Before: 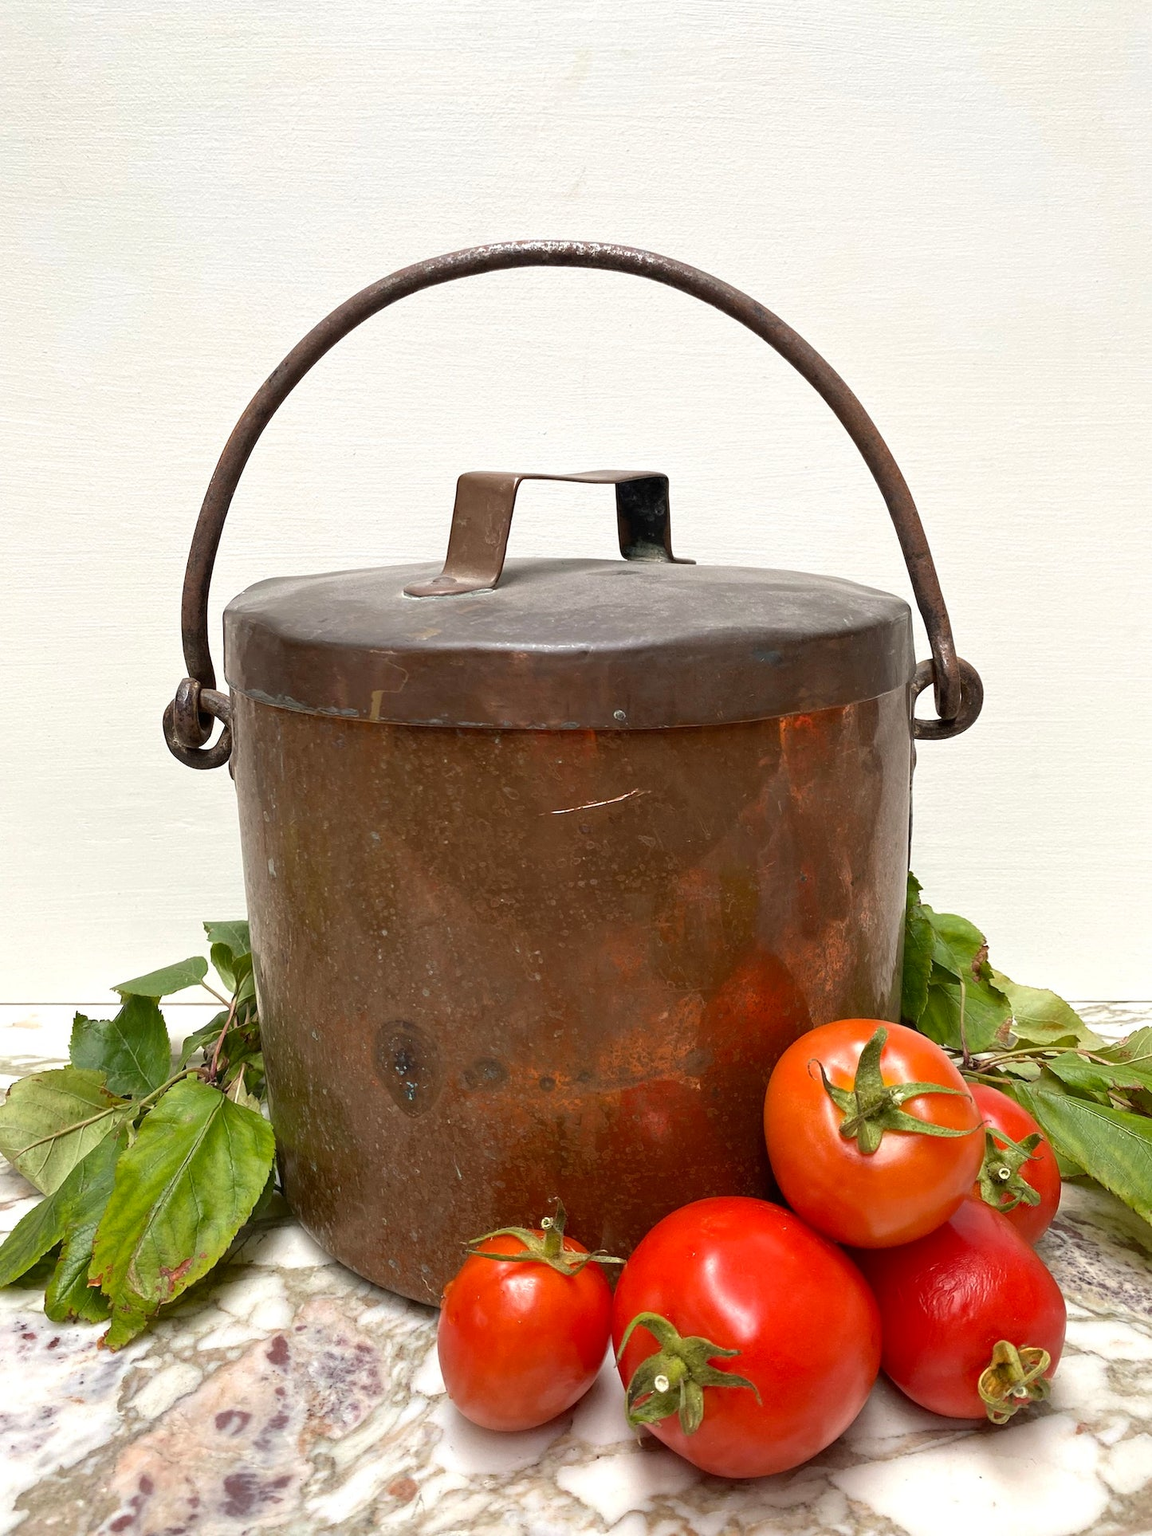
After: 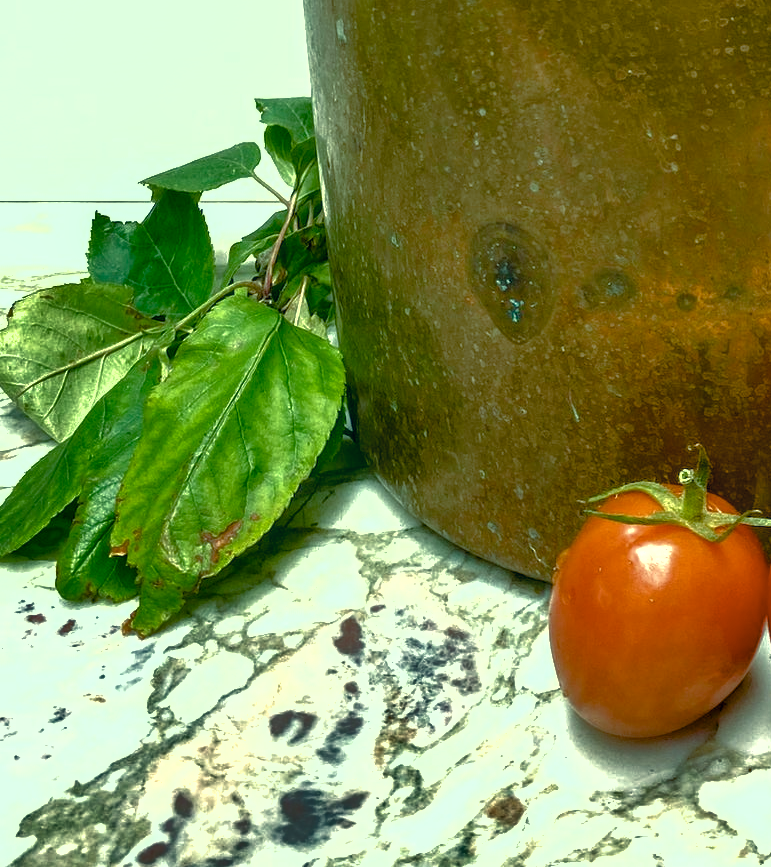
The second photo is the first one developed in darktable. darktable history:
exposure: exposure 0.764 EV, compensate exposure bias true, compensate highlight preservation false
crop and rotate: top 54.909%, right 46.575%, bottom 0.096%
color balance rgb: shadows lift › chroma 0.992%, shadows lift › hue 115.97°, power › hue 205.8°, linear chroma grading › shadows 31.735%, linear chroma grading › global chroma -1.866%, linear chroma grading › mid-tones 3.786%, perceptual saturation grading › global saturation 20%, perceptual saturation grading › highlights -25.181%, perceptual saturation grading › shadows 49.295%, global vibrance 9.898%
base curve: curves: ch0 [(0, 0) (0.826, 0.587) (1, 1)]
local contrast: detail 130%
shadows and highlights: soften with gaussian
color correction: highlights a* -19.41, highlights b* 9.8, shadows a* -21.03, shadows b* -10.6
